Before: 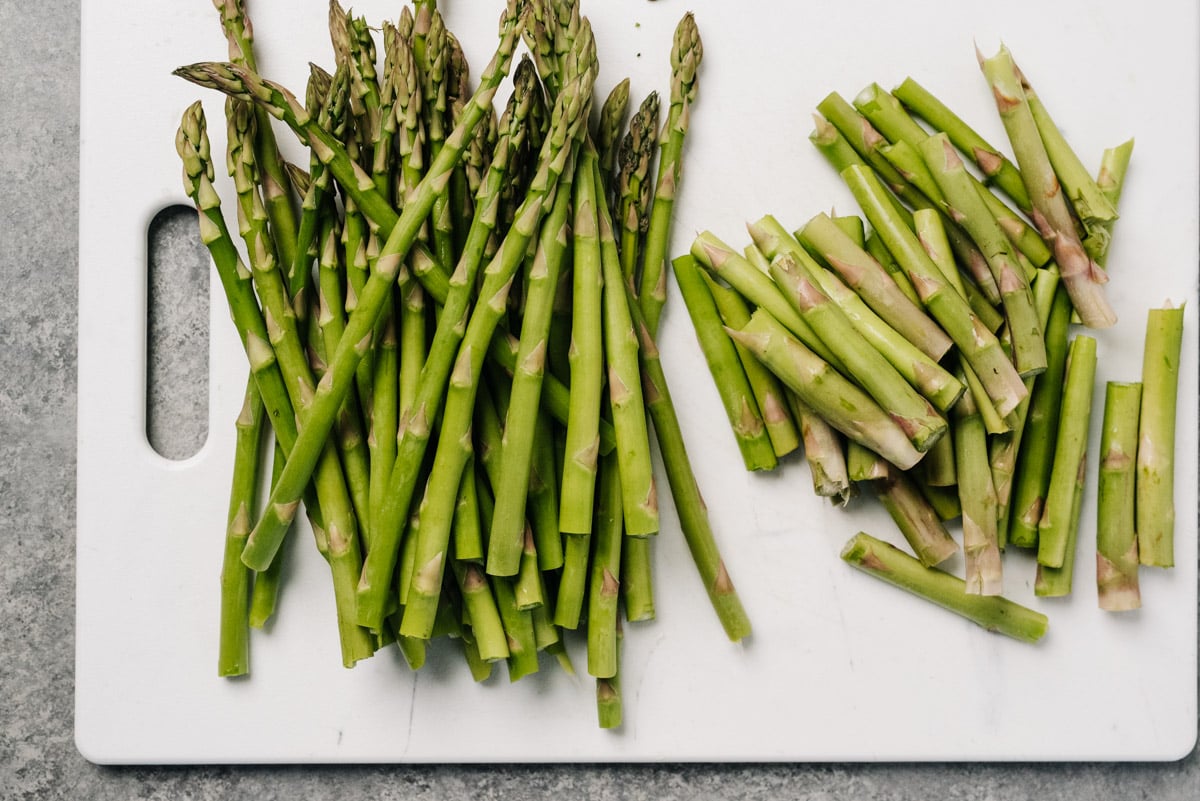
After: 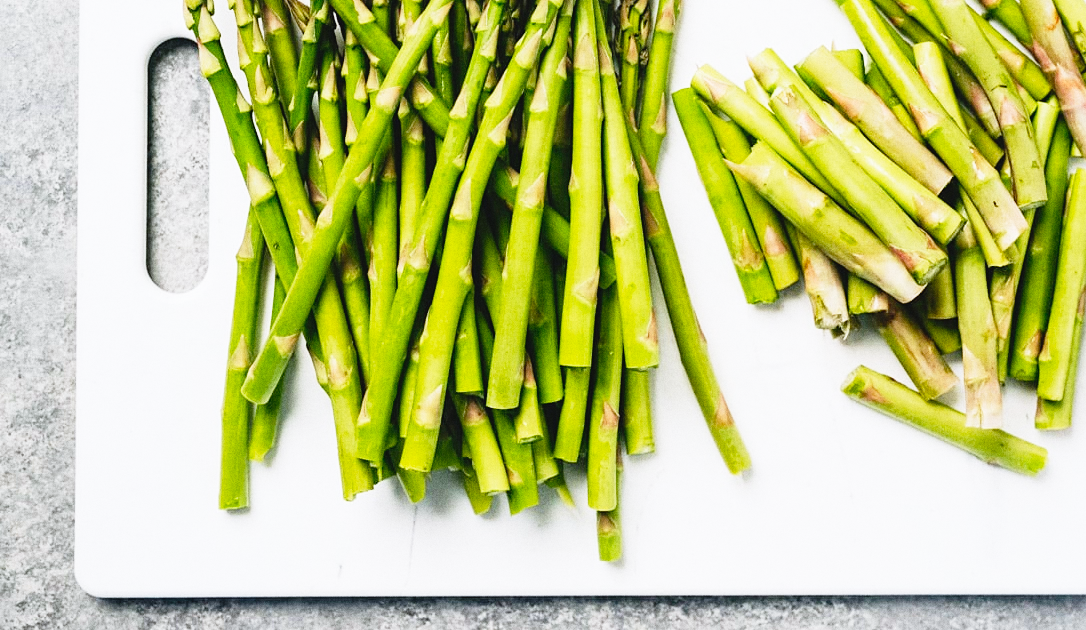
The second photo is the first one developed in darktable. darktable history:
base curve: curves: ch0 [(0, 0) (0.012, 0.01) (0.073, 0.168) (0.31, 0.711) (0.645, 0.957) (1, 1)], preserve colors none
grain: coarseness 22.88 ISO
crop: top 20.916%, right 9.437%, bottom 0.316%
sharpen: amount 0.2
white balance: red 0.98, blue 1.034
lowpass: radius 0.1, contrast 0.85, saturation 1.1, unbound 0
